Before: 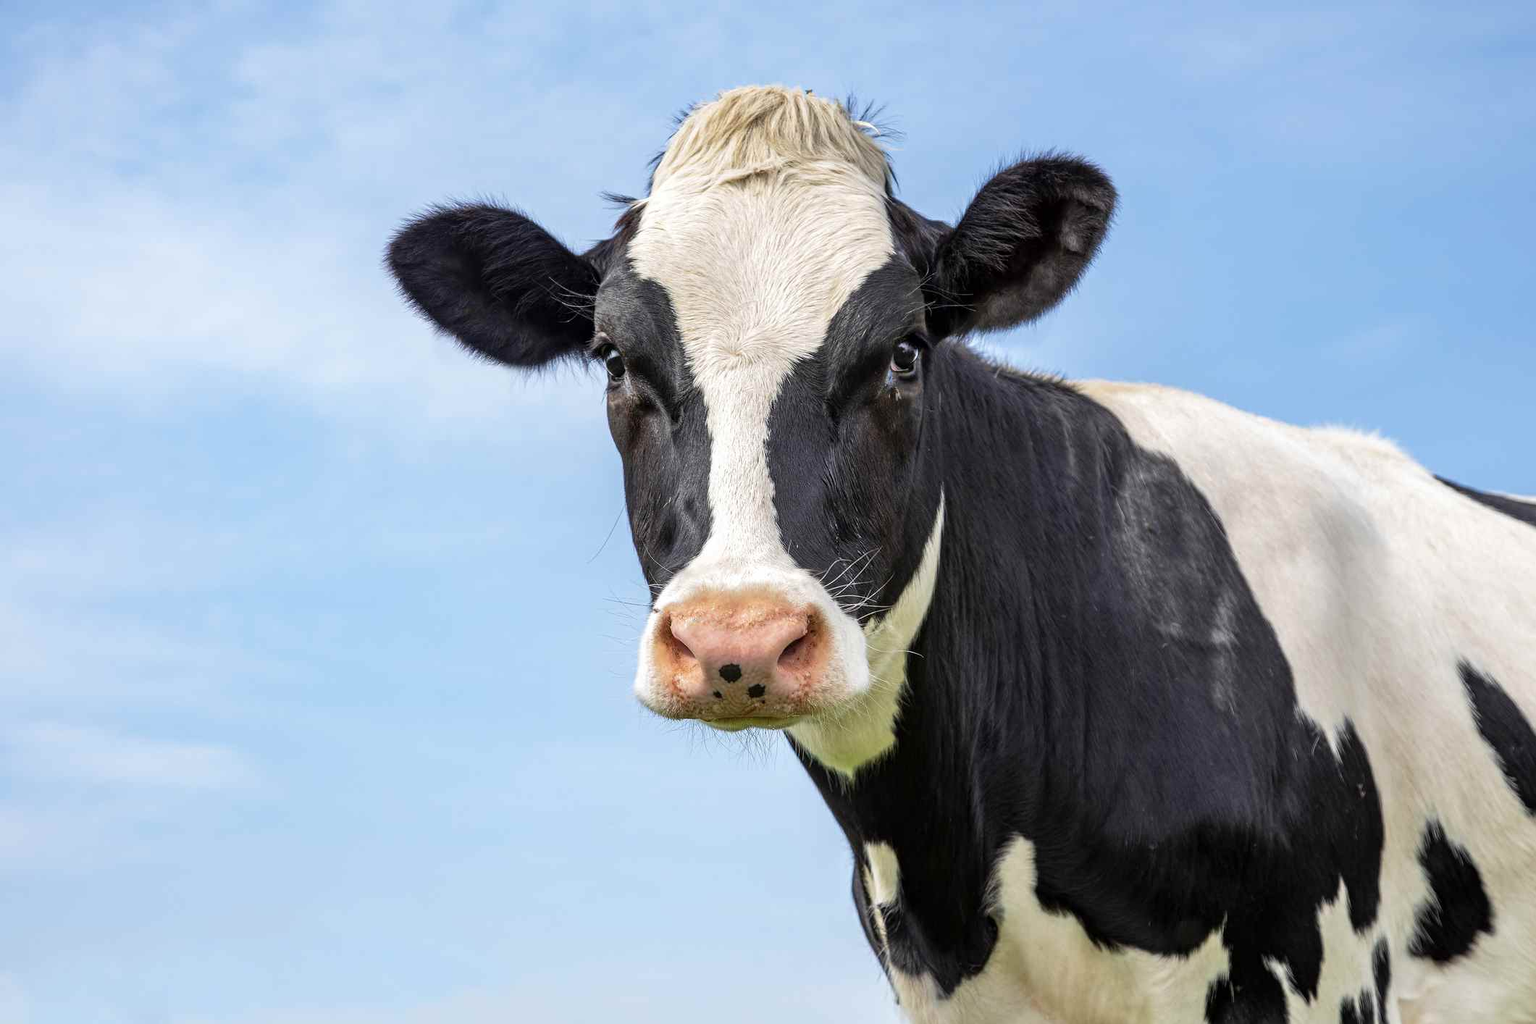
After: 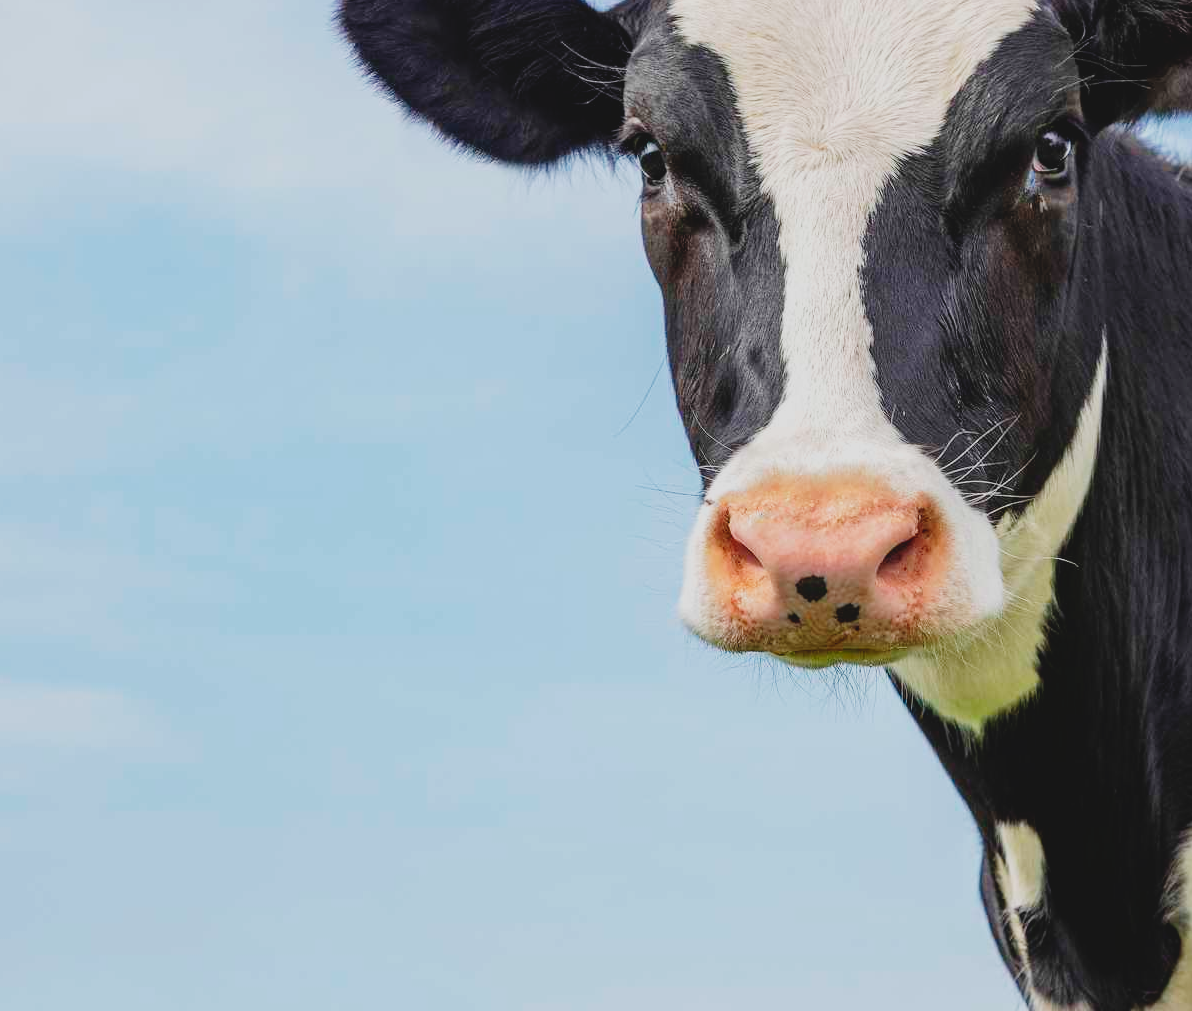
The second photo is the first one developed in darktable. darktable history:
crop: left 9.309%, top 24.145%, right 34.48%, bottom 4.324%
contrast brightness saturation: contrast -0.127
tone curve: curves: ch0 [(0, 0.023) (0.184, 0.168) (0.491, 0.519) (0.748, 0.765) (1, 0.919)]; ch1 [(0, 0) (0.179, 0.173) (0.322, 0.32) (0.424, 0.424) (0.496, 0.501) (0.563, 0.586) (0.761, 0.803) (1, 1)]; ch2 [(0, 0) (0.434, 0.447) (0.483, 0.487) (0.557, 0.541) (0.697, 0.68) (1, 1)], preserve colors none
